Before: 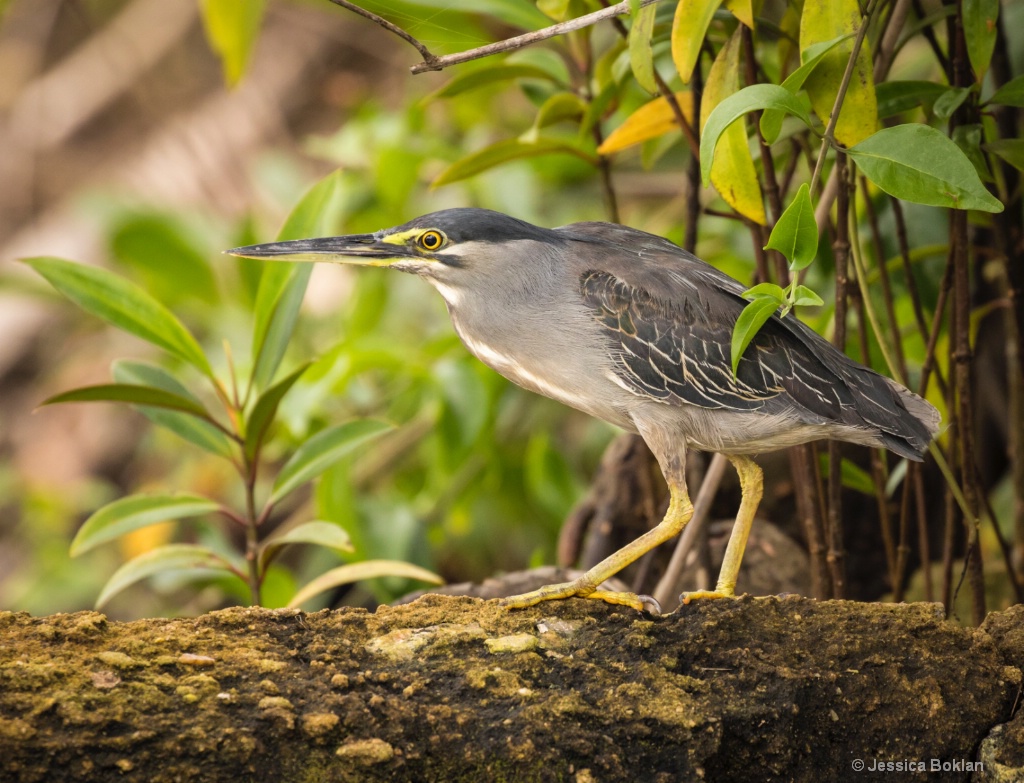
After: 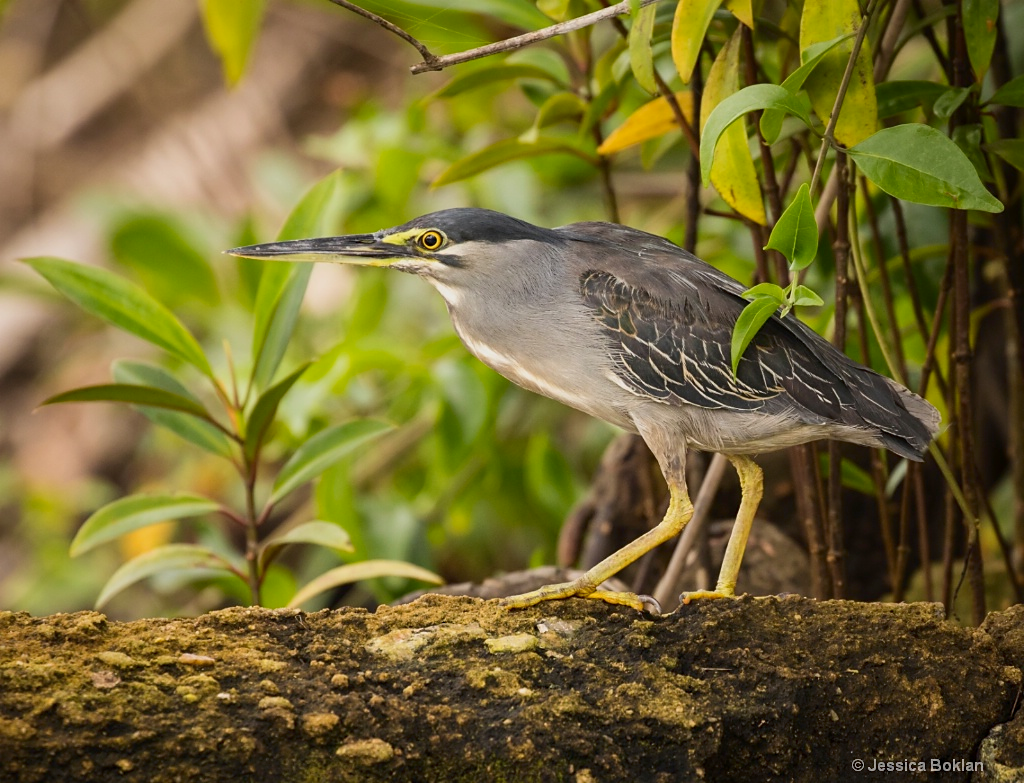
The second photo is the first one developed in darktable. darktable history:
contrast brightness saturation: contrast 0.13, brightness -0.05, saturation 0.16
sharpen: radius 1.458, amount 0.398, threshold 1.271
color balance: contrast -15%
